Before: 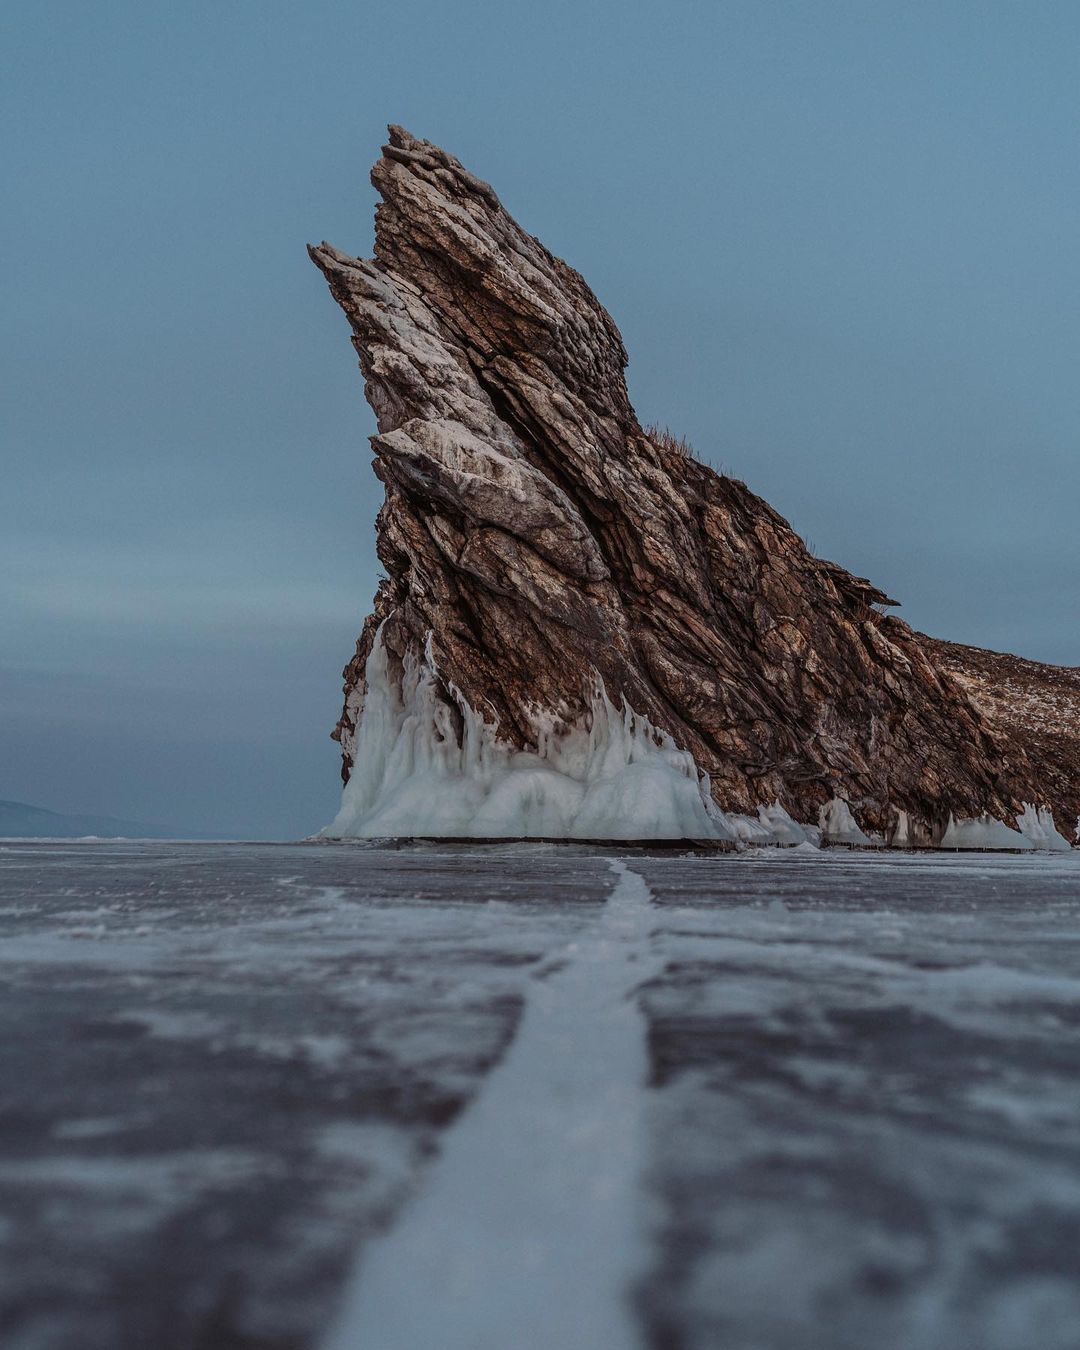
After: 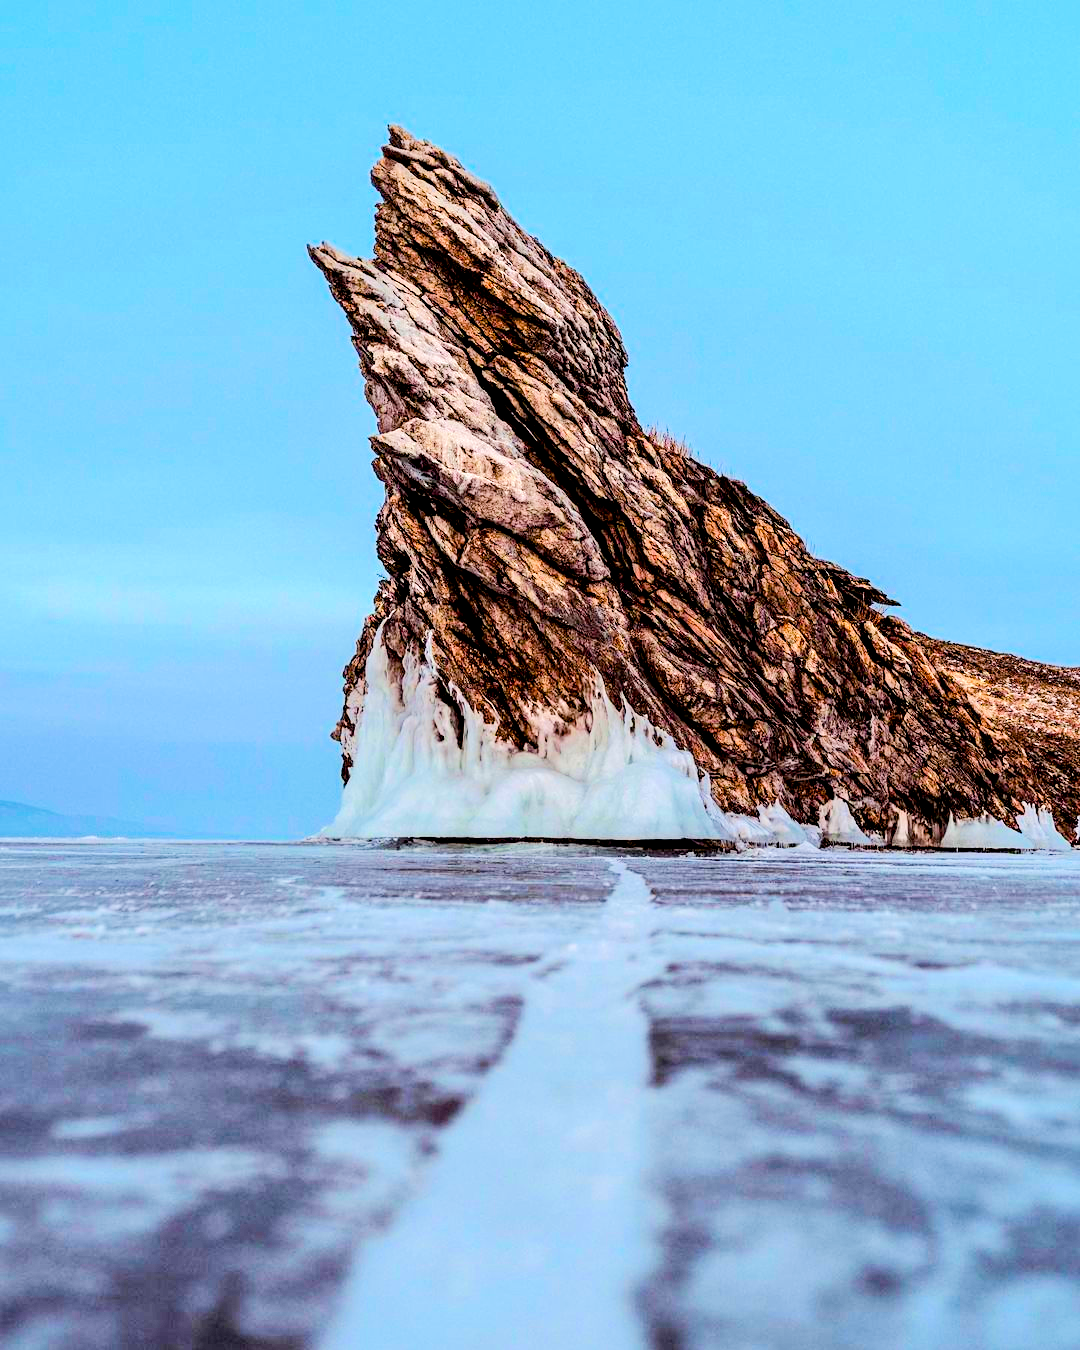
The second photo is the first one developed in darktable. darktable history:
color balance rgb: linear chroma grading › global chroma 15.475%, perceptual saturation grading › global saturation 25.57%, global vibrance 21.719%
tone equalizer: -7 EV 0.149 EV, -6 EV 0.61 EV, -5 EV 1.13 EV, -4 EV 1.34 EV, -3 EV 1.16 EV, -2 EV 0.6 EV, -1 EV 0.164 EV, edges refinement/feathering 500, mask exposure compensation -1.57 EV, preserve details no
exposure: black level correction 0.01, exposure 1 EV, compensate exposure bias true, compensate highlight preservation false
local contrast: mode bilateral grid, contrast 19, coarseness 49, detail 120%, midtone range 0.2
